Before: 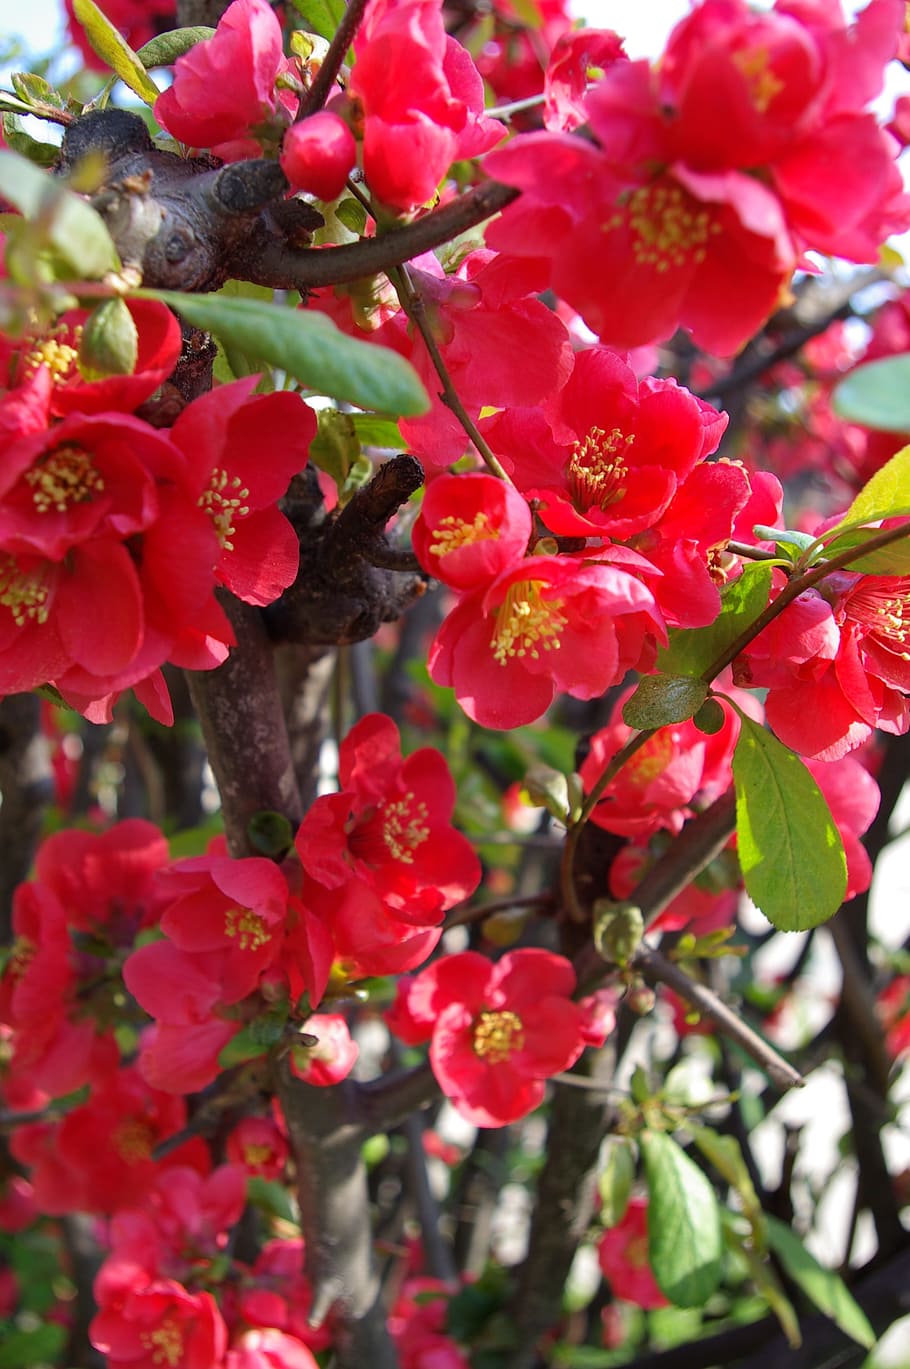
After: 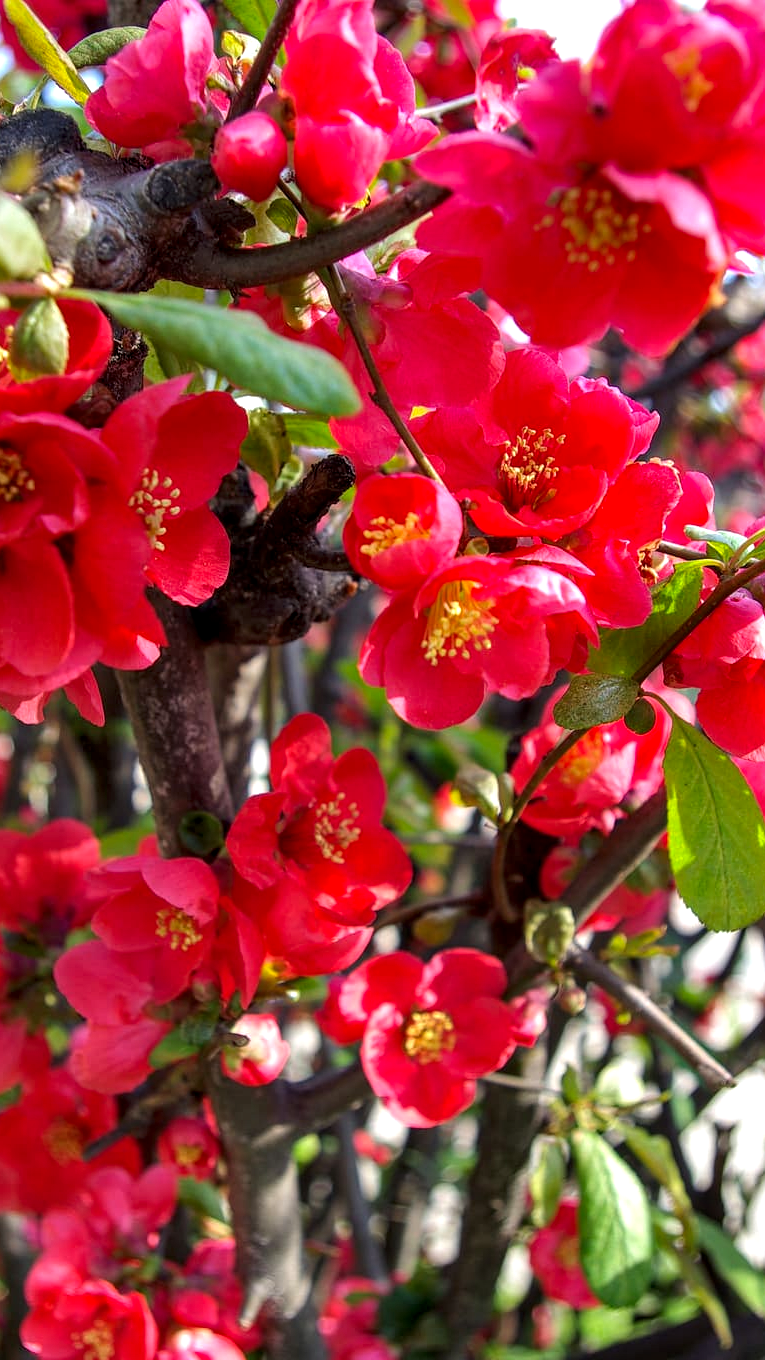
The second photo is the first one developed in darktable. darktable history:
local contrast: detail 130%
shadows and highlights: shadows 49, highlights -41, soften with gaussian
crop: left 7.598%, right 7.873%
color balance: contrast 8.5%, output saturation 105%
